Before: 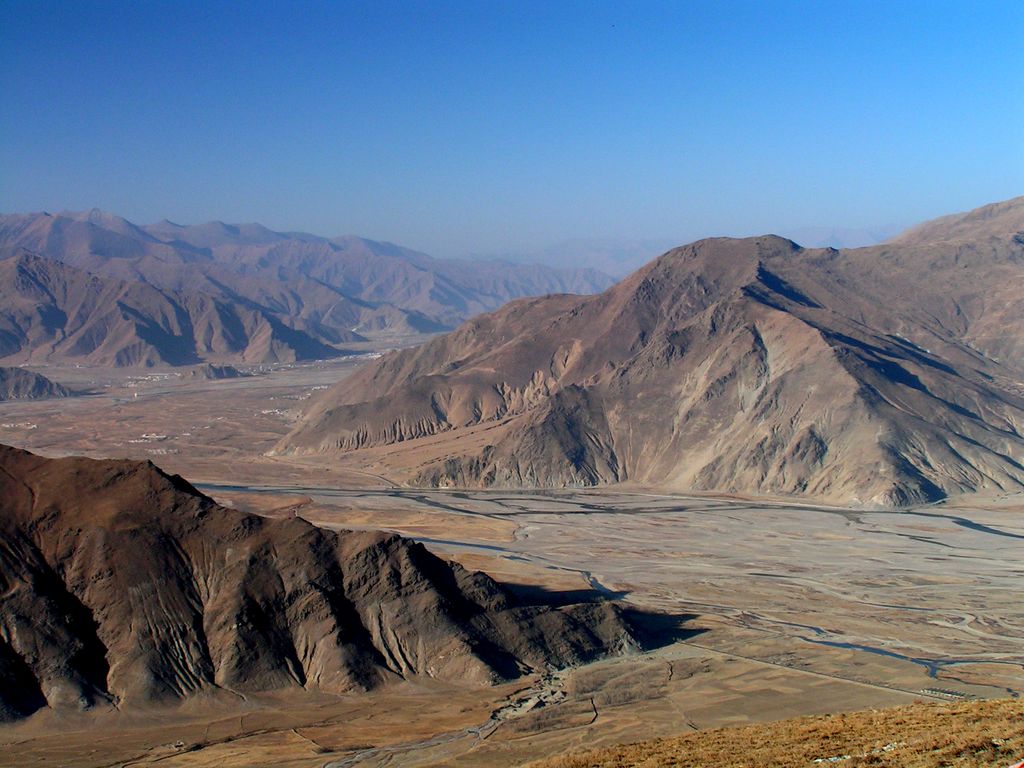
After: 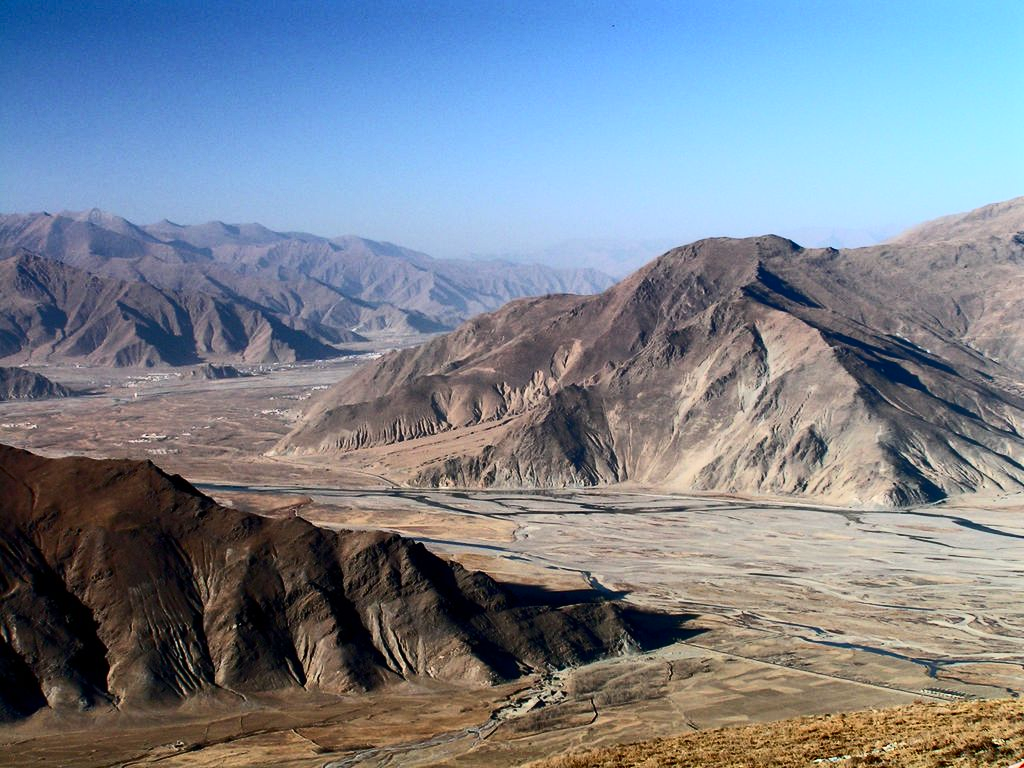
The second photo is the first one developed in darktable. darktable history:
contrast brightness saturation: contrast 0.382, brightness 0.109
